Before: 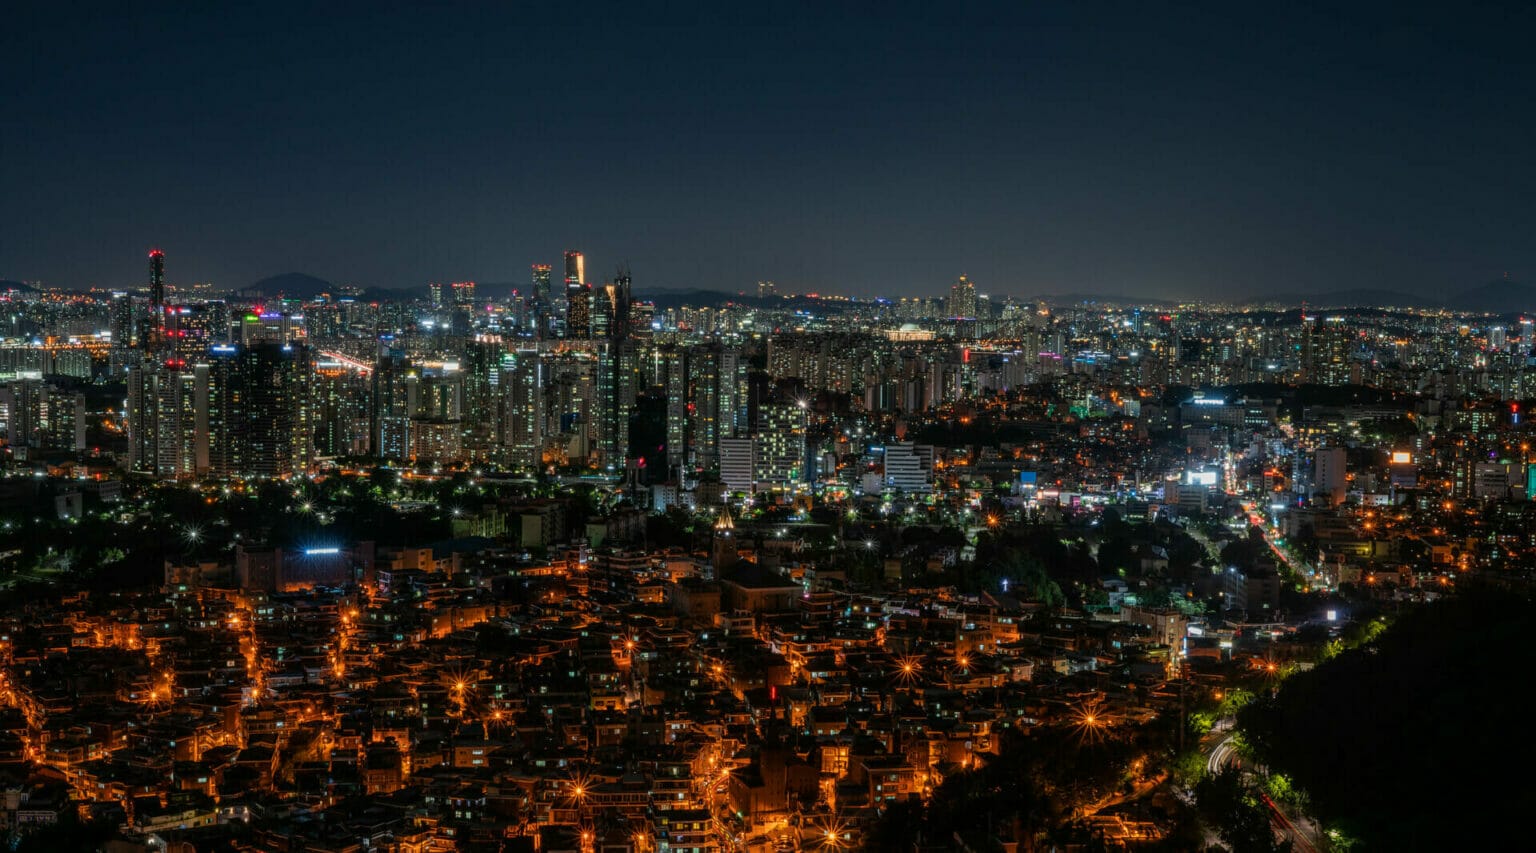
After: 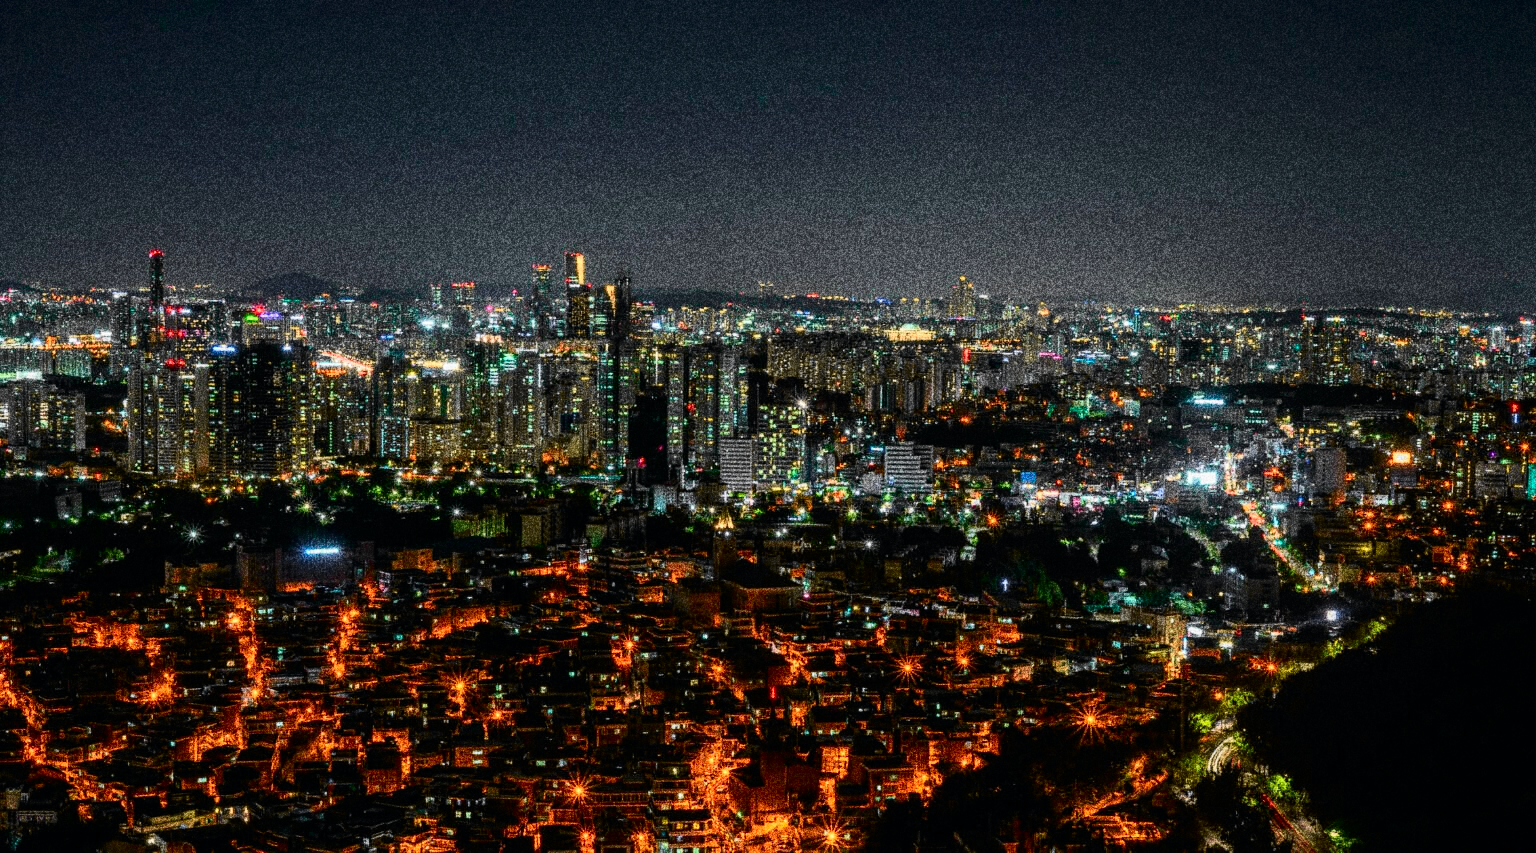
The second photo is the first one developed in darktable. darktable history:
tone curve: curves: ch0 [(0, 0) (0.078, 0.029) (0.265, 0.241) (0.507, 0.56) (0.744, 0.826) (1, 0.948)]; ch1 [(0, 0) (0.346, 0.307) (0.418, 0.383) (0.46, 0.439) (0.482, 0.493) (0.502, 0.5) (0.517, 0.506) (0.55, 0.557) (0.601, 0.637) (0.666, 0.7) (1, 1)]; ch2 [(0, 0) (0.346, 0.34) (0.431, 0.45) (0.485, 0.494) (0.5, 0.498) (0.508, 0.499) (0.532, 0.546) (0.579, 0.628) (0.625, 0.668) (1, 1)], color space Lab, independent channels, preserve colors none
exposure: exposure 0.564 EV, compensate highlight preservation false
grain: coarseness 30.02 ISO, strength 100%
